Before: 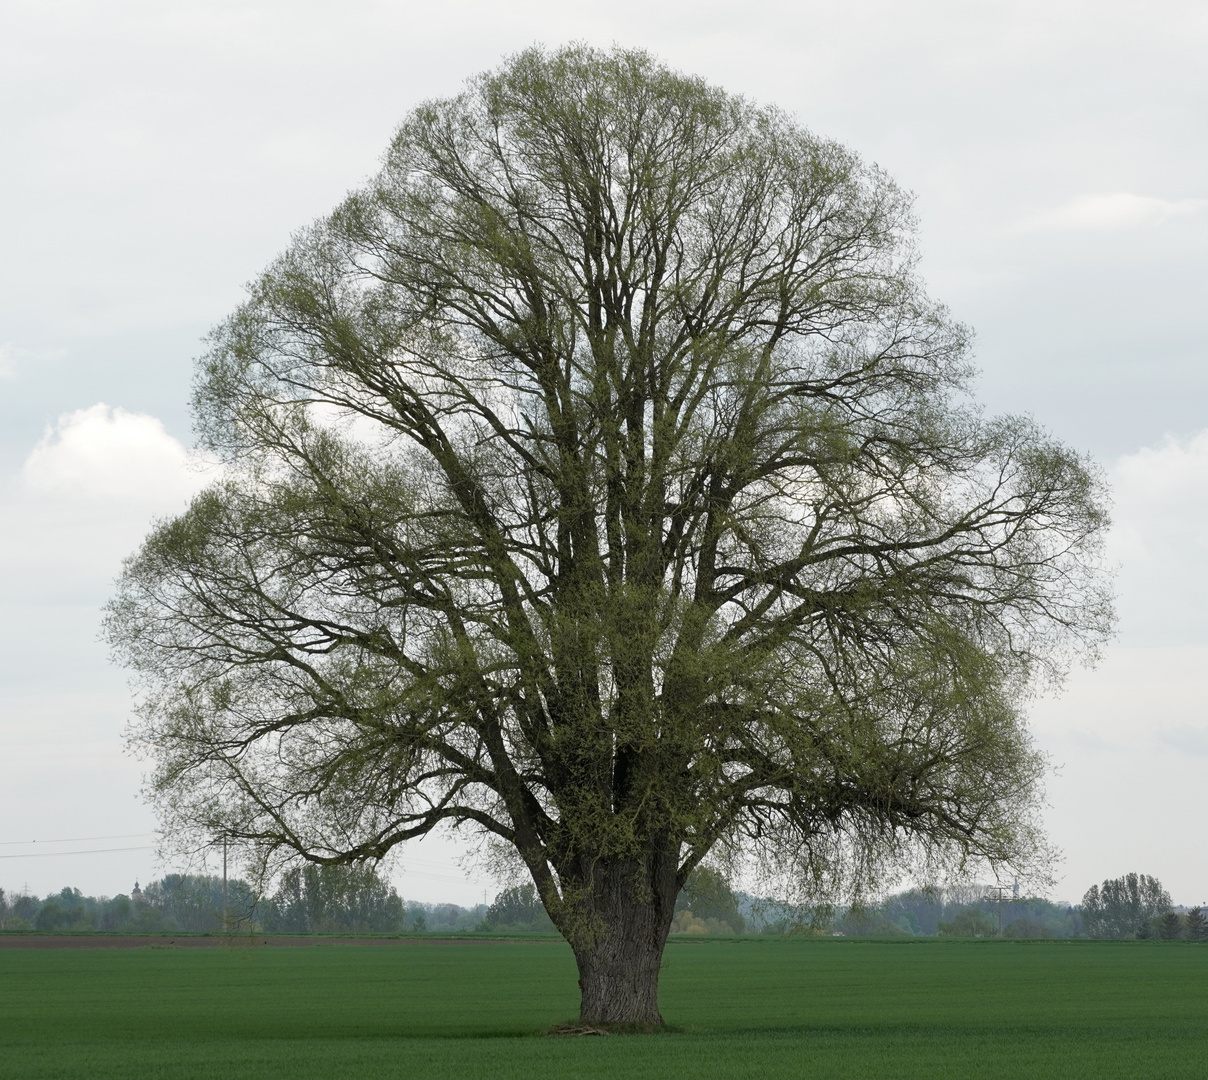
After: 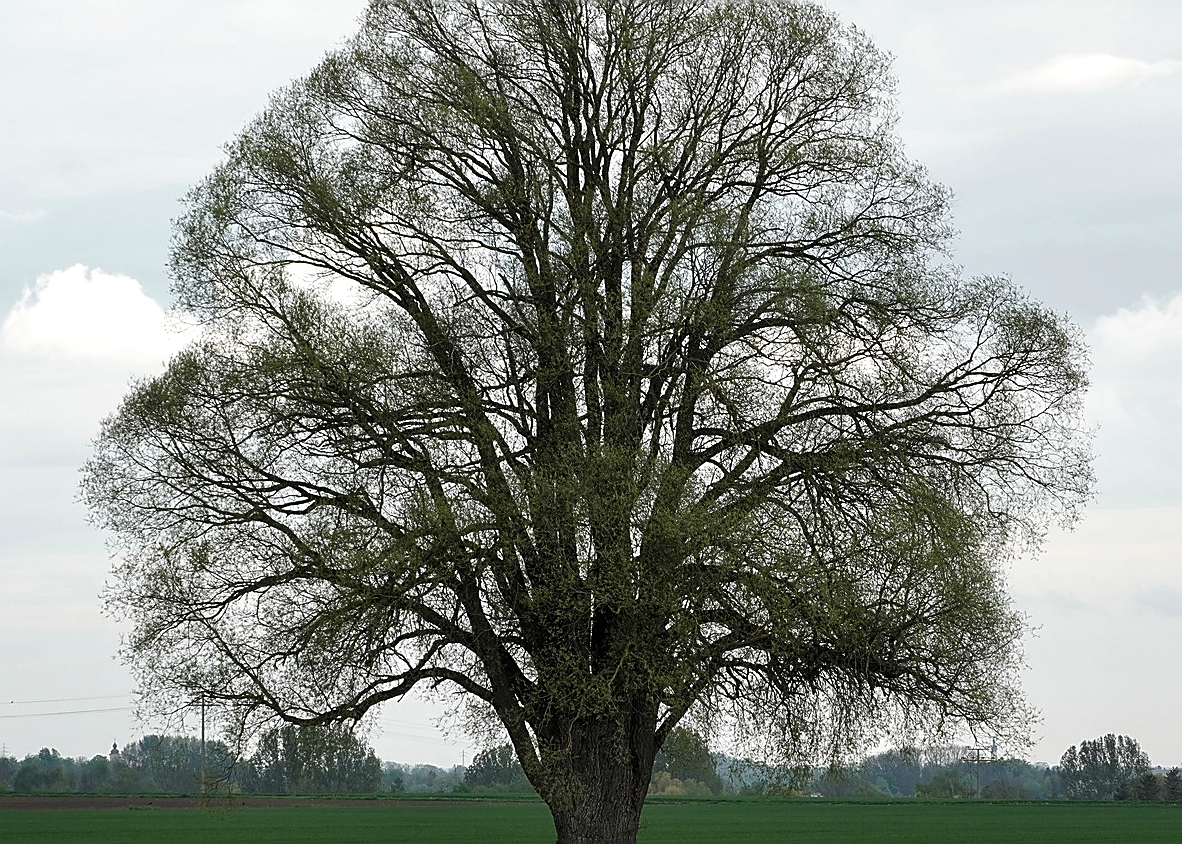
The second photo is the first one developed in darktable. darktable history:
local contrast: highlights 104%, shadows 102%, detail 119%, midtone range 0.2
tone equalizer: on, module defaults
tone curve: curves: ch0 [(0, 0) (0.003, 0.019) (0.011, 0.022) (0.025, 0.027) (0.044, 0.037) (0.069, 0.049) (0.1, 0.066) (0.136, 0.091) (0.177, 0.125) (0.224, 0.159) (0.277, 0.206) (0.335, 0.266) (0.399, 0.332) (0.468, 0.411) (0.543, 0.492) (0.623, 0.577) (0.709, 0.668) (0.801, 0.767) (0.898, 0.869) (1, 1)], preserve colors none
crop and rotate: left 1.828%, top 12.924%, right 0.259%, bottom 8.848%
exposure: exposure 0.134 EV, compensate highlight preservation false
sharpen: radius 1.359, amount 1.265, threshold 0.697
contrast brightness saturation: contrast 0.058, brightness -0.01, saturation -0.223
